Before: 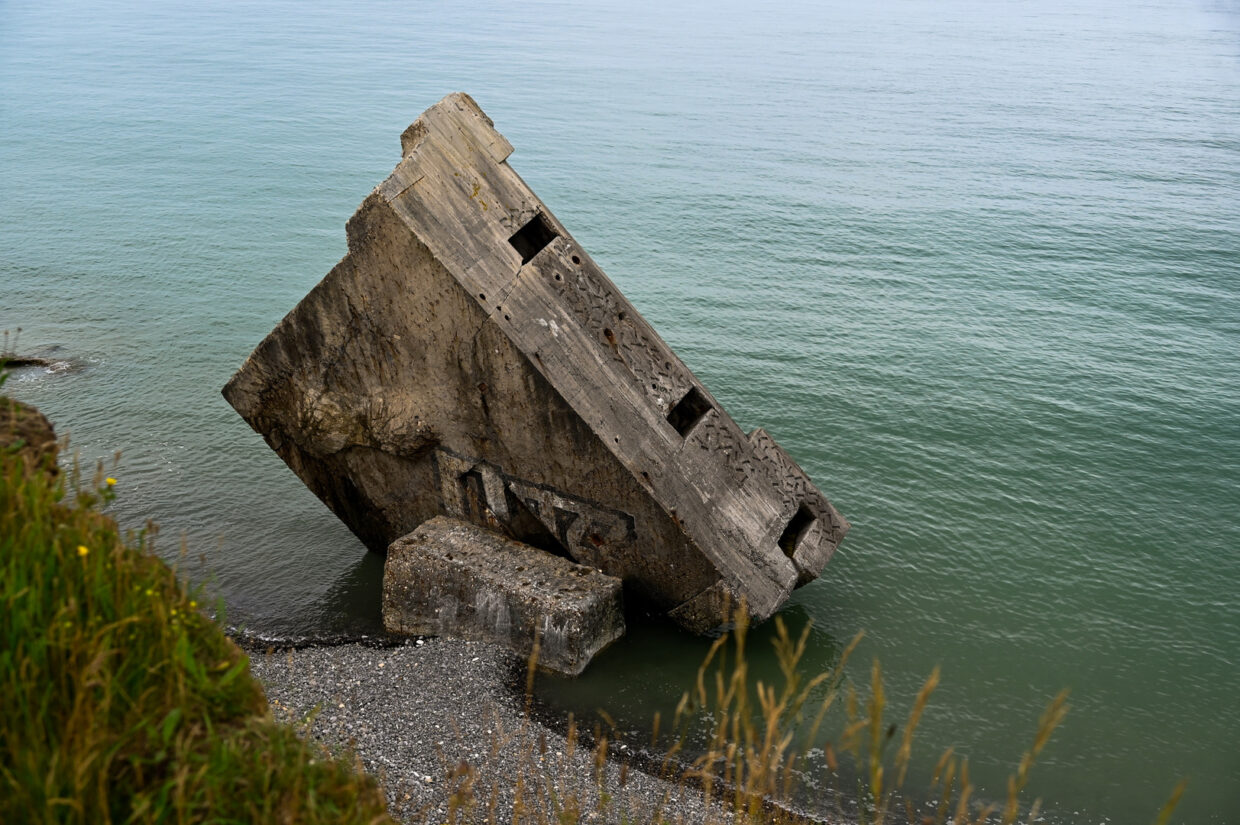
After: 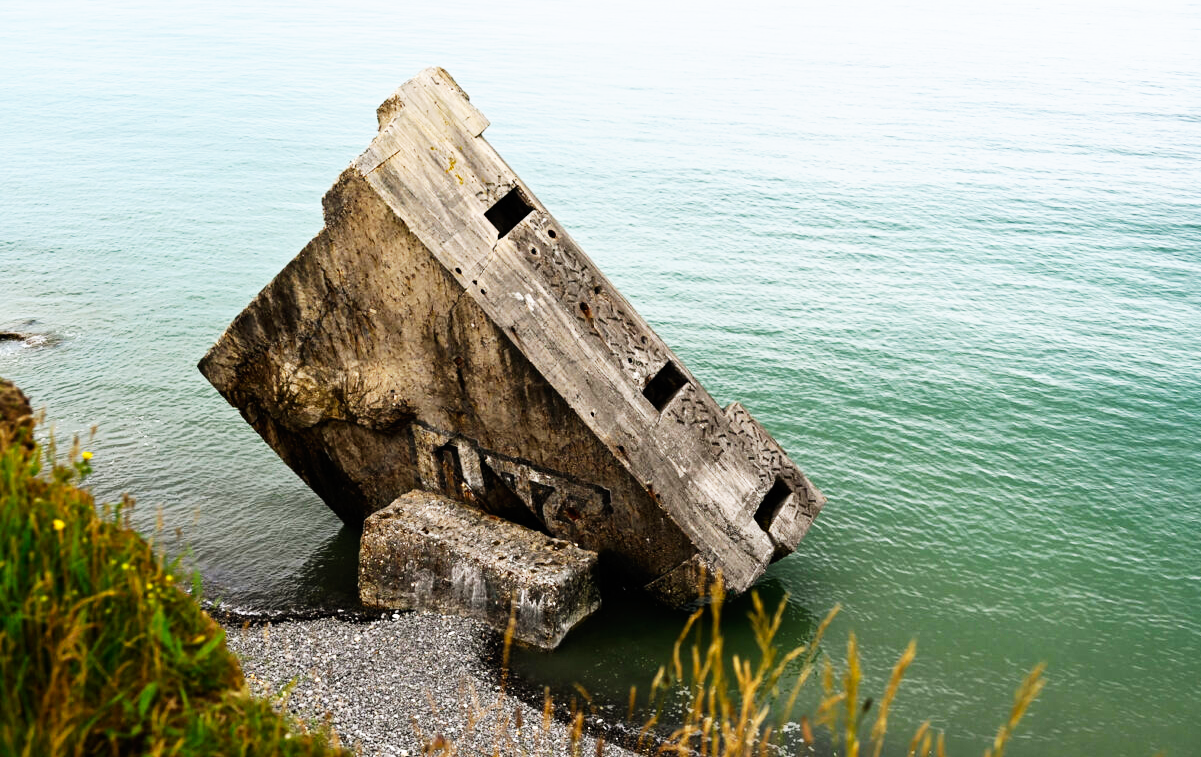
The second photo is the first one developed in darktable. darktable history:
base curve: curves: ch0 [(0, 0) (0.007, 0.004) (0.027, 0.03) (0.046, 0.07) (0.207, 0.54) (0.442, 0.872) (0.673, 0.972) (1, 1)], preserve colors none
crop: left 1.964%, top 3.251%, right 1.122%, bottom 4.933%
